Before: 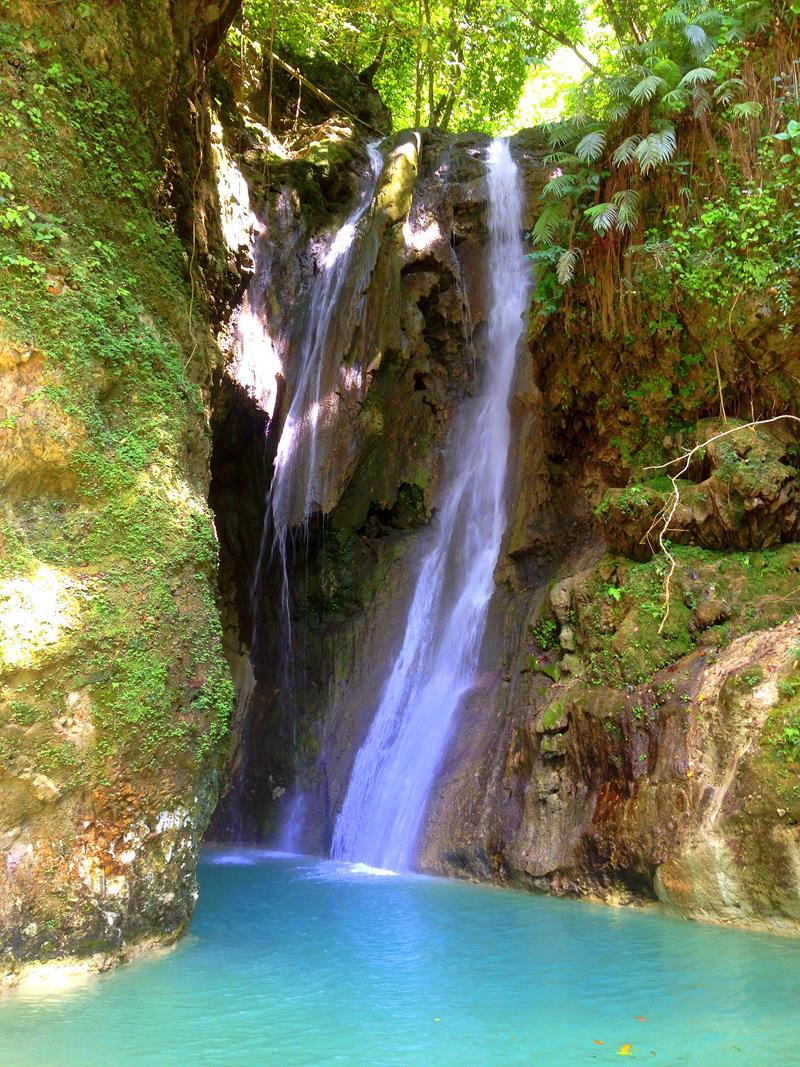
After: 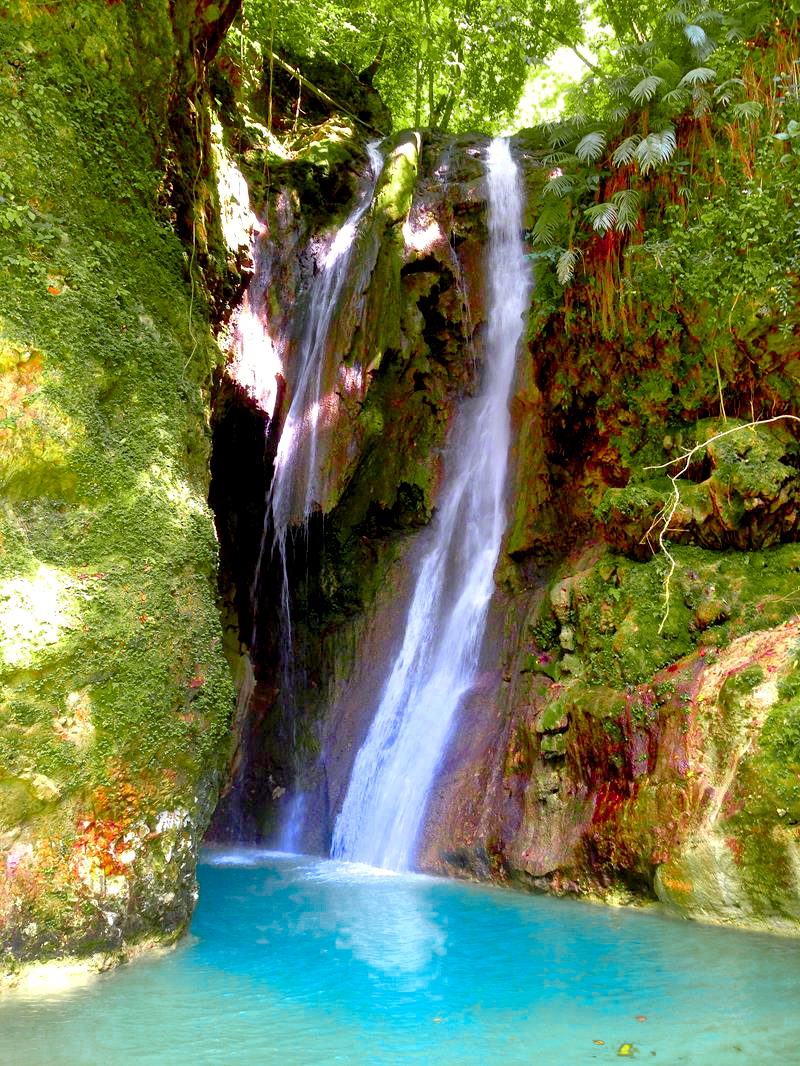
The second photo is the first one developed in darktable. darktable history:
exposure: black level correction 0.01, exposure 0.107 EV, compensate exposure bias true, compensate highlight preservation false
crop: bottom 0.069%
shadows and highlights: shadows 36.53, highlights -26.91, soften with gaussian
color zones: curves: ch0 [(0, 0.533) (0.126, 0.533) (0.234, 0.533) (0.368, 0.357) (0.5, 0.5) (0.625, 0.5) (0.74, 0.637) (0.875, 0.5)]; ch1 [(0.004, 0.708) (0.129, 0.662) (0.25, 0.5) (0.375, 0.331) (0.496, 0.396) (0.625, 0.649) (0.739, 0.26) (0.875, 0.5) (1, 0.478)]; ch2 [(0, 0.409) (0.132, 0.403) (0.236, 0.558) (0.379, 0.448) (0.5, 0.5) (0.625, 0.5) (0.691, 0.39) (0.875, 0.5)]
color balance rgb: perceptual saturation grading › global saturation 20%, perceptual saturation grading › highlights -24.794%, perceptual saturation grading › shadows 24.01%, perceptual brilliance grading › global brilliance 2.822%, perceptual brilliance grading › highlights -2.493%, perceptual brilliance grading › shadows 3.633%
color correction: highlights a* 0.755, highlights b* 2.76, saturation 1.08
